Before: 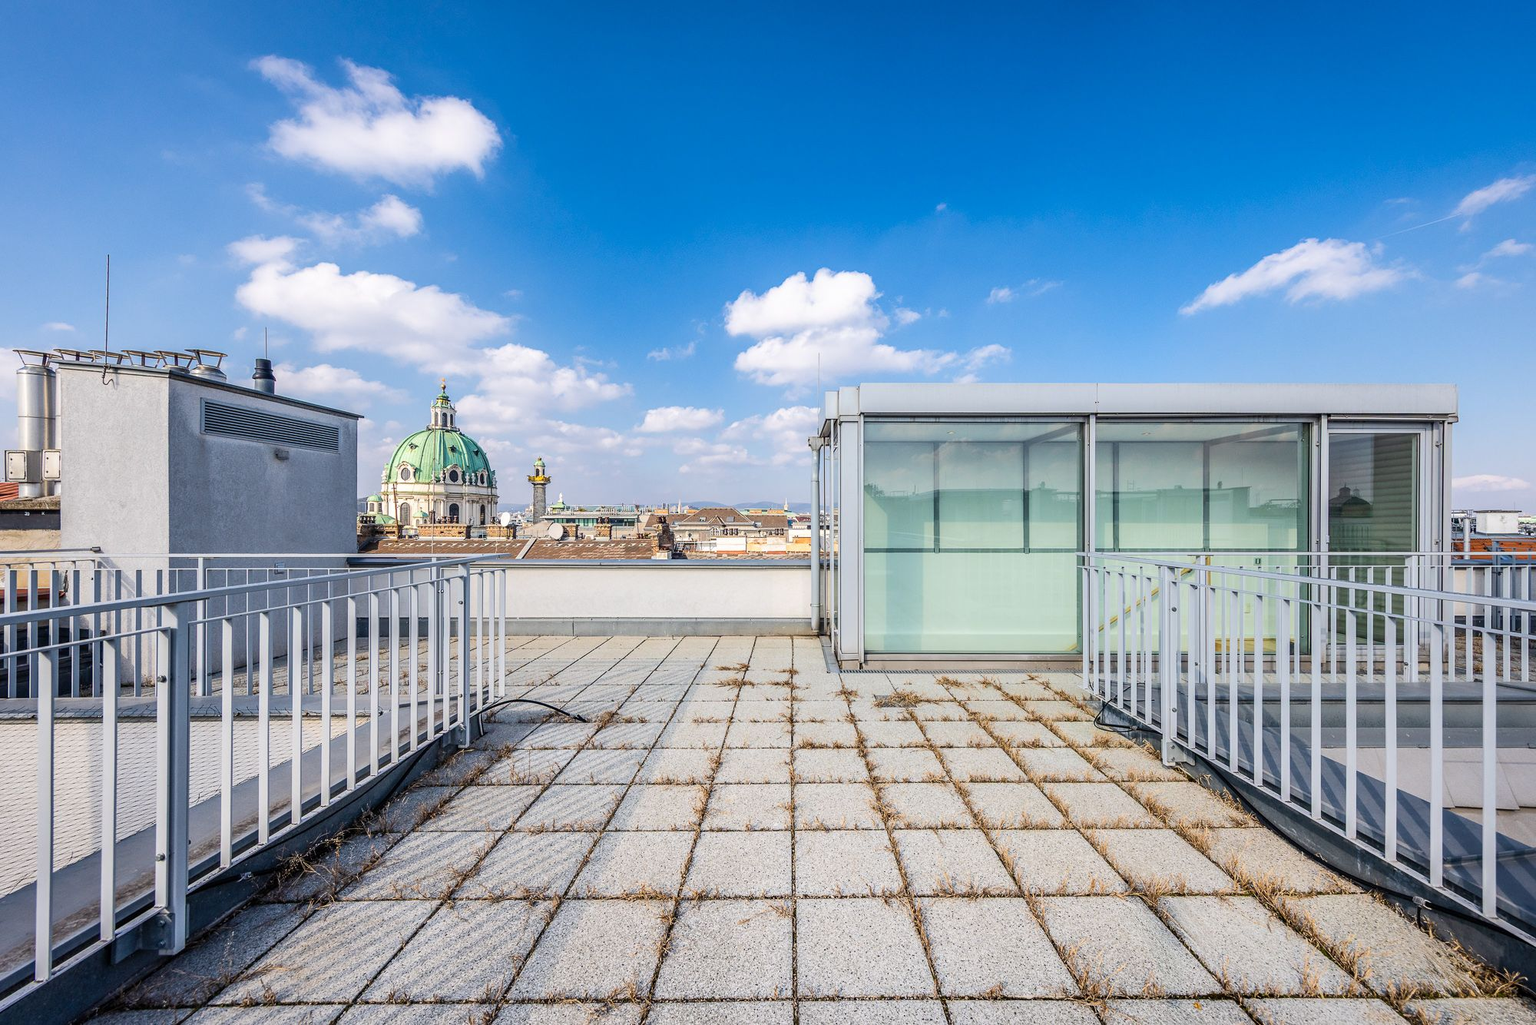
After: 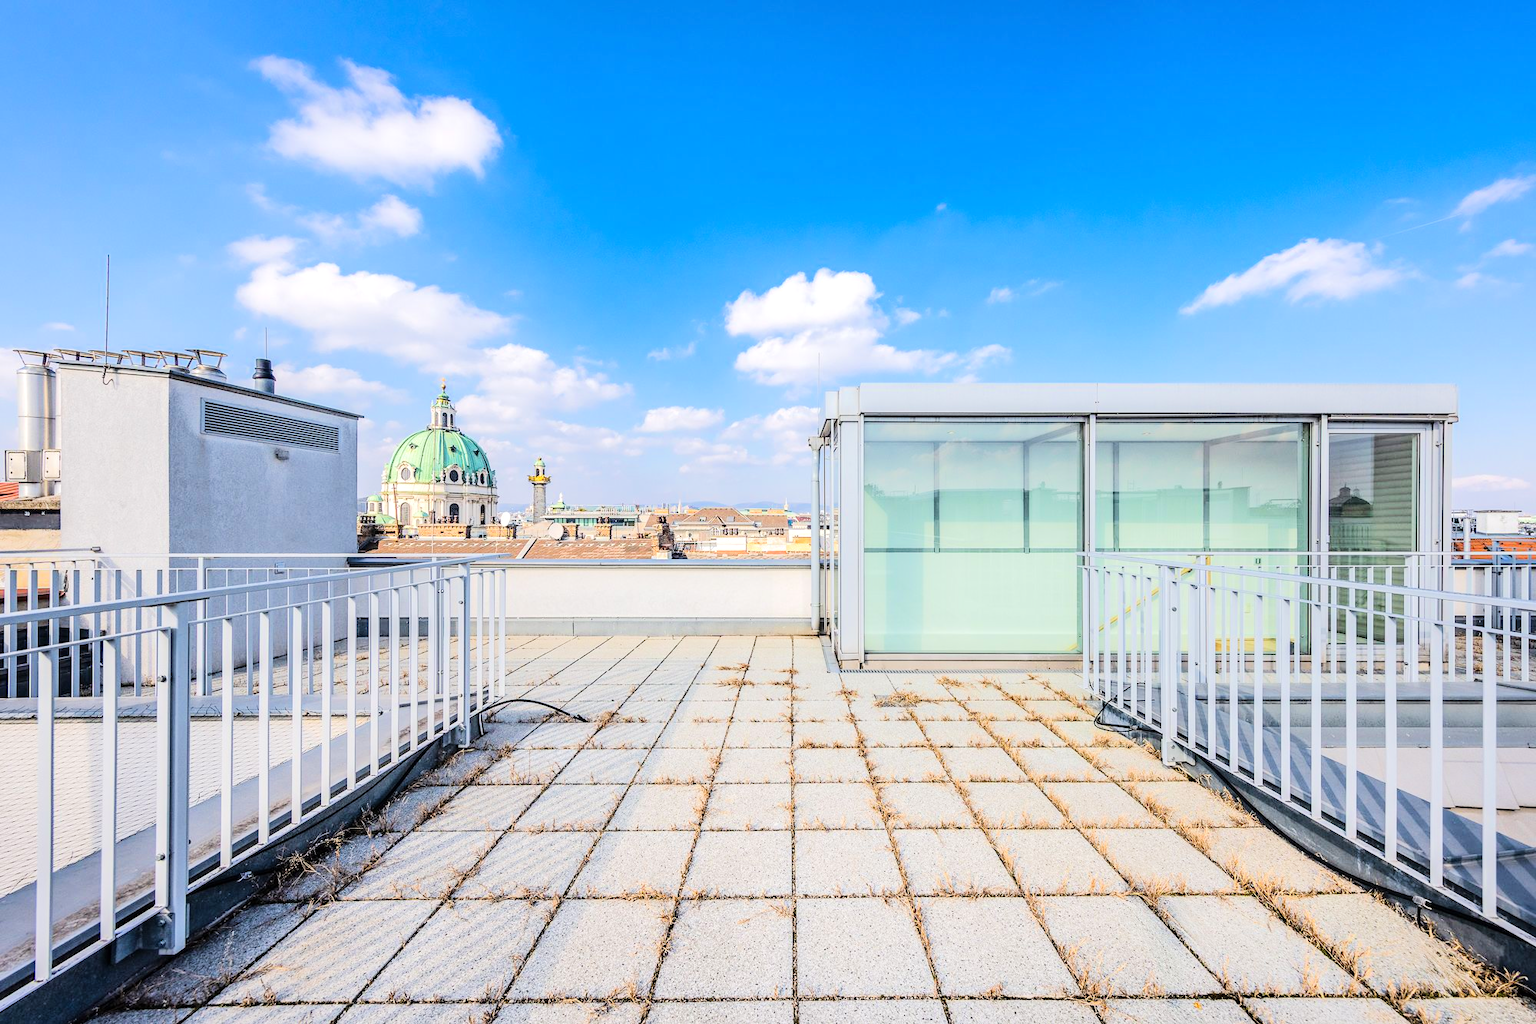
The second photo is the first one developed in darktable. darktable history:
tone equalizer: -7 EV 0.151 EV, -6 EV 0.574 EV, -5 EV 1.19 EV, -4 EV 1.33 EV, -3 EV 1.17 EV, -2 EV 0.6 EV, -1 EV 0.164 EV, edges refinement/feathering 500, mask exposure compensation -1.57 EV, preserve details no
